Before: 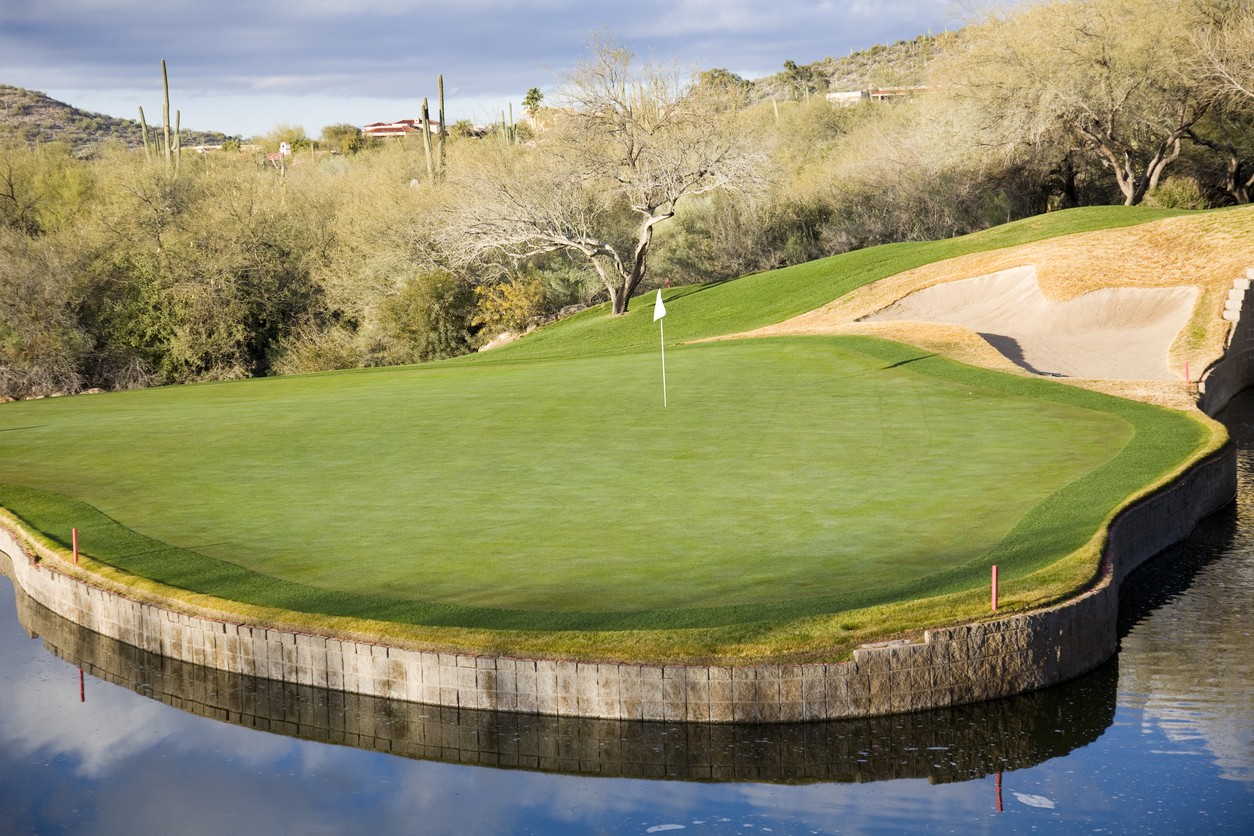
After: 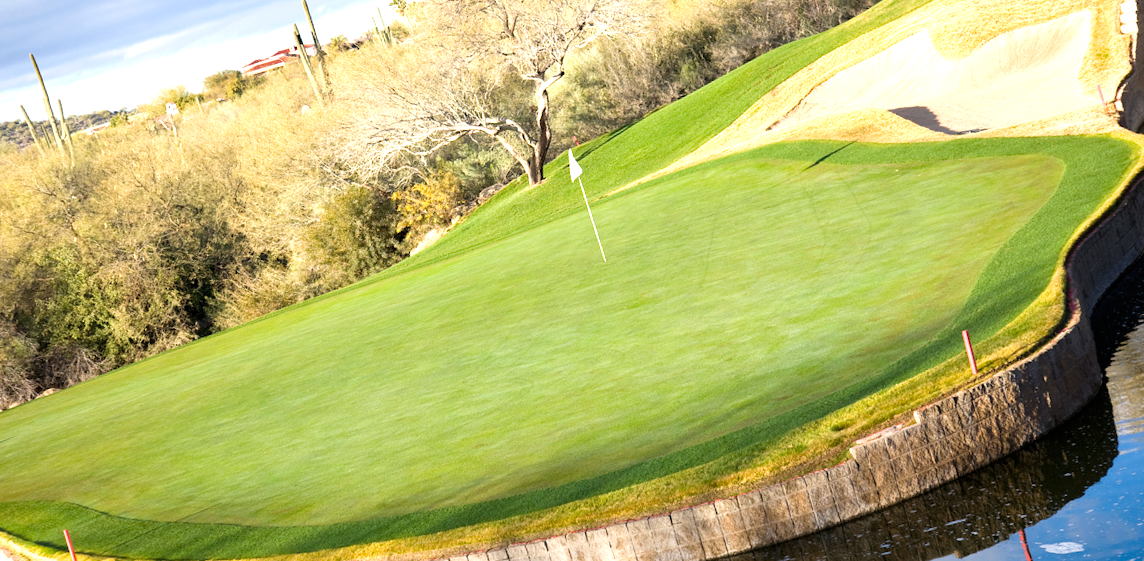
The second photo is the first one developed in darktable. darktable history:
exposure: black level correction 0, exposure 0.7 EV, compensate highlight preservation false
rotate and perspective: rotation -14.8°, crop left 0.1, crop right 0.903, crop top 0.25, crop bottom 0.748
